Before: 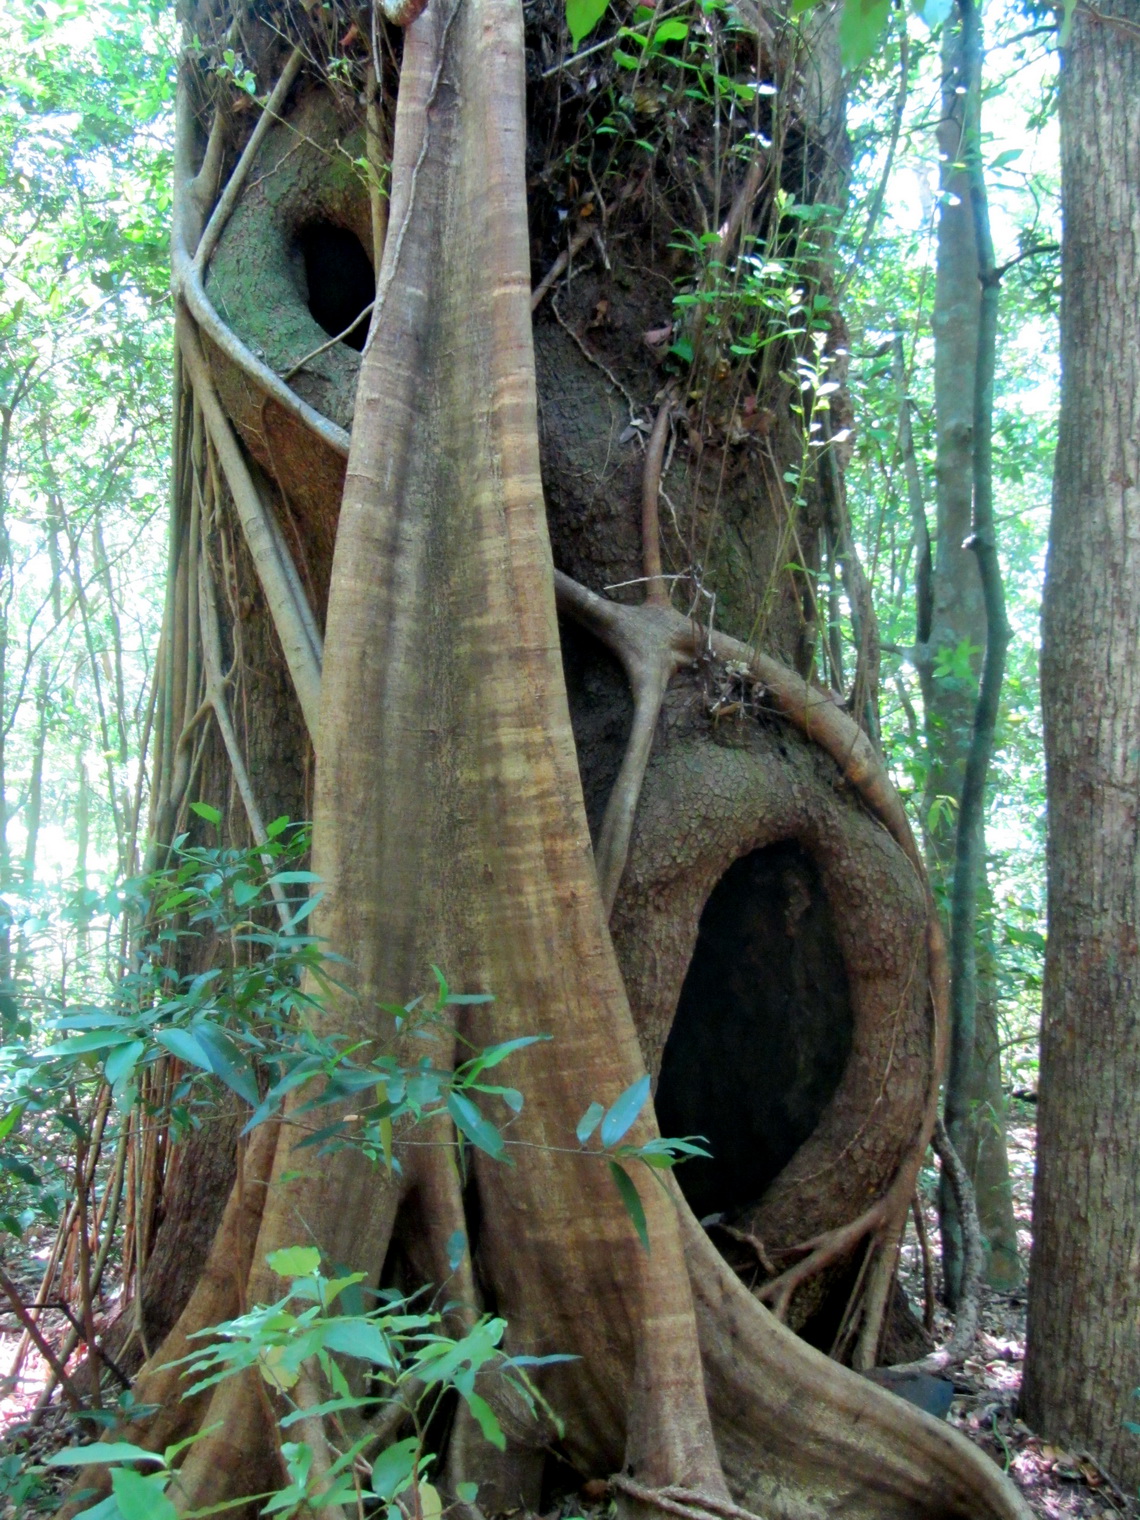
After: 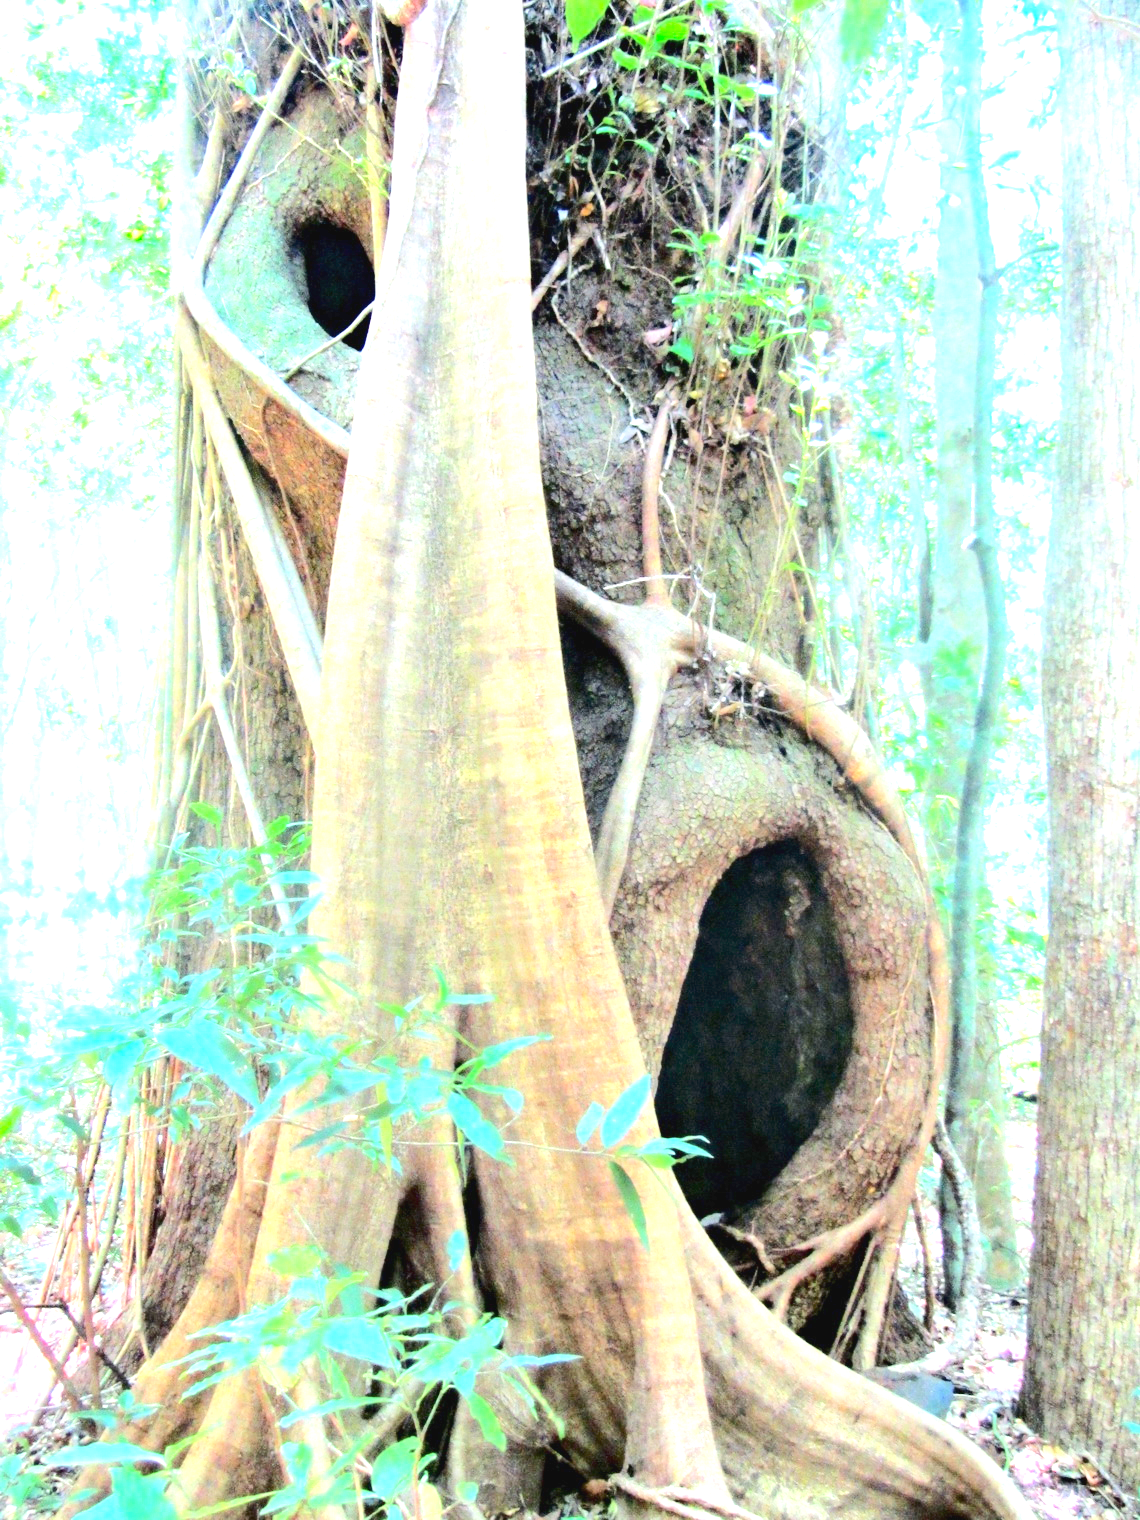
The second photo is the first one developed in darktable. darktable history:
tone curve: curves: ch0 [(0, 0.026) (0.146, 0.158) (0.272, 0.34) (0.453, 0.627) (0.687, 0.829) (1, 1)], color space Lab, independent channels, preserve colors none
exposure: black level correction 0, exposure 2.36 EV, compensate highlight preservation false
